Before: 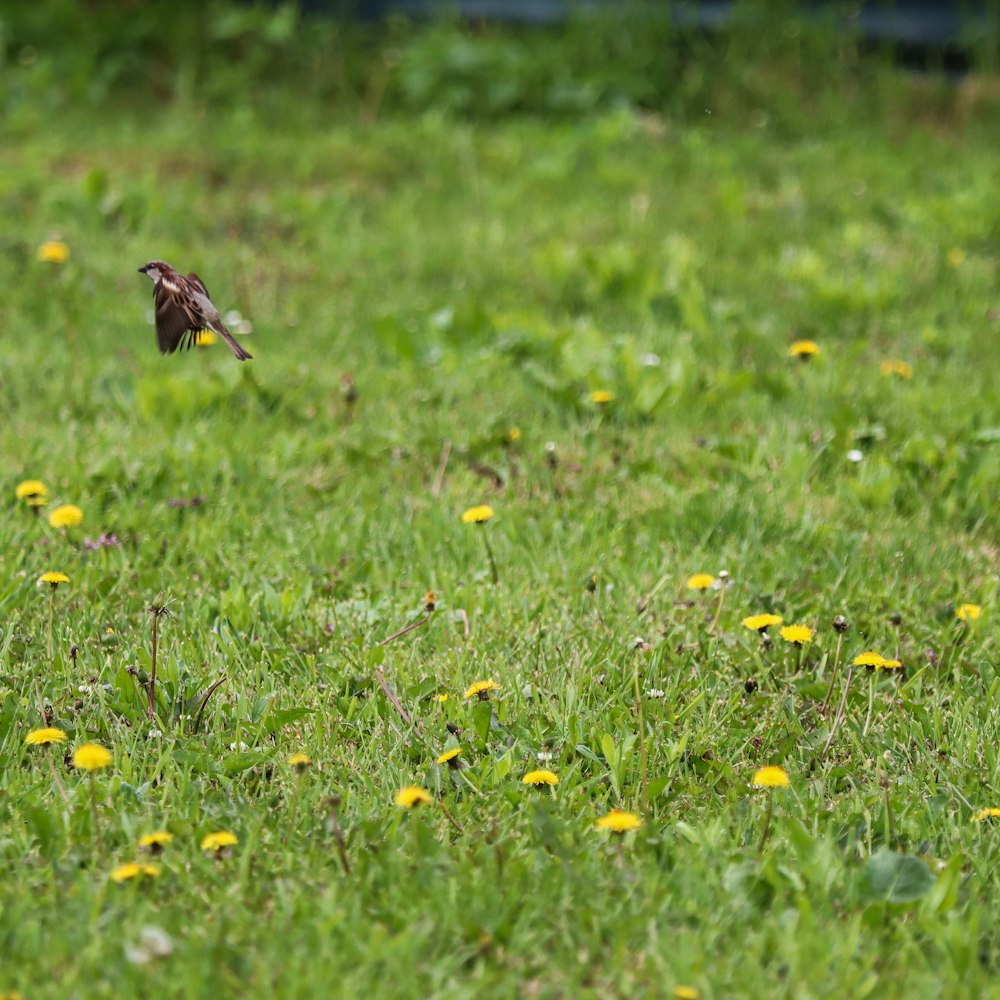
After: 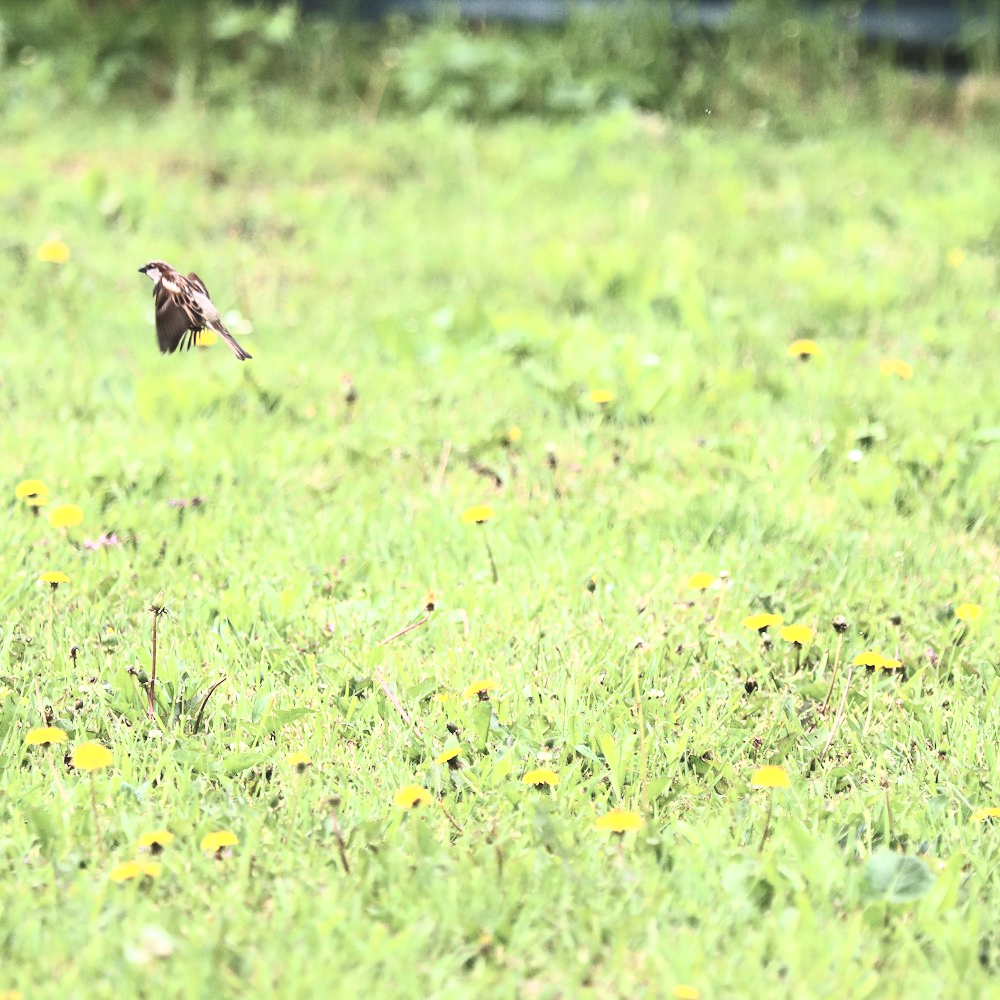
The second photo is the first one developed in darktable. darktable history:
base curve: curves: ch0 [(0, 0) (0.472, 0.455) (1, 1)], preserve colors none
contrast brightness saturation: contrast 0.444, brightness 0.558, saturation -0.21
exposure: black level correction 0, exposure 0.695 EV, compensate highlight preservation false
